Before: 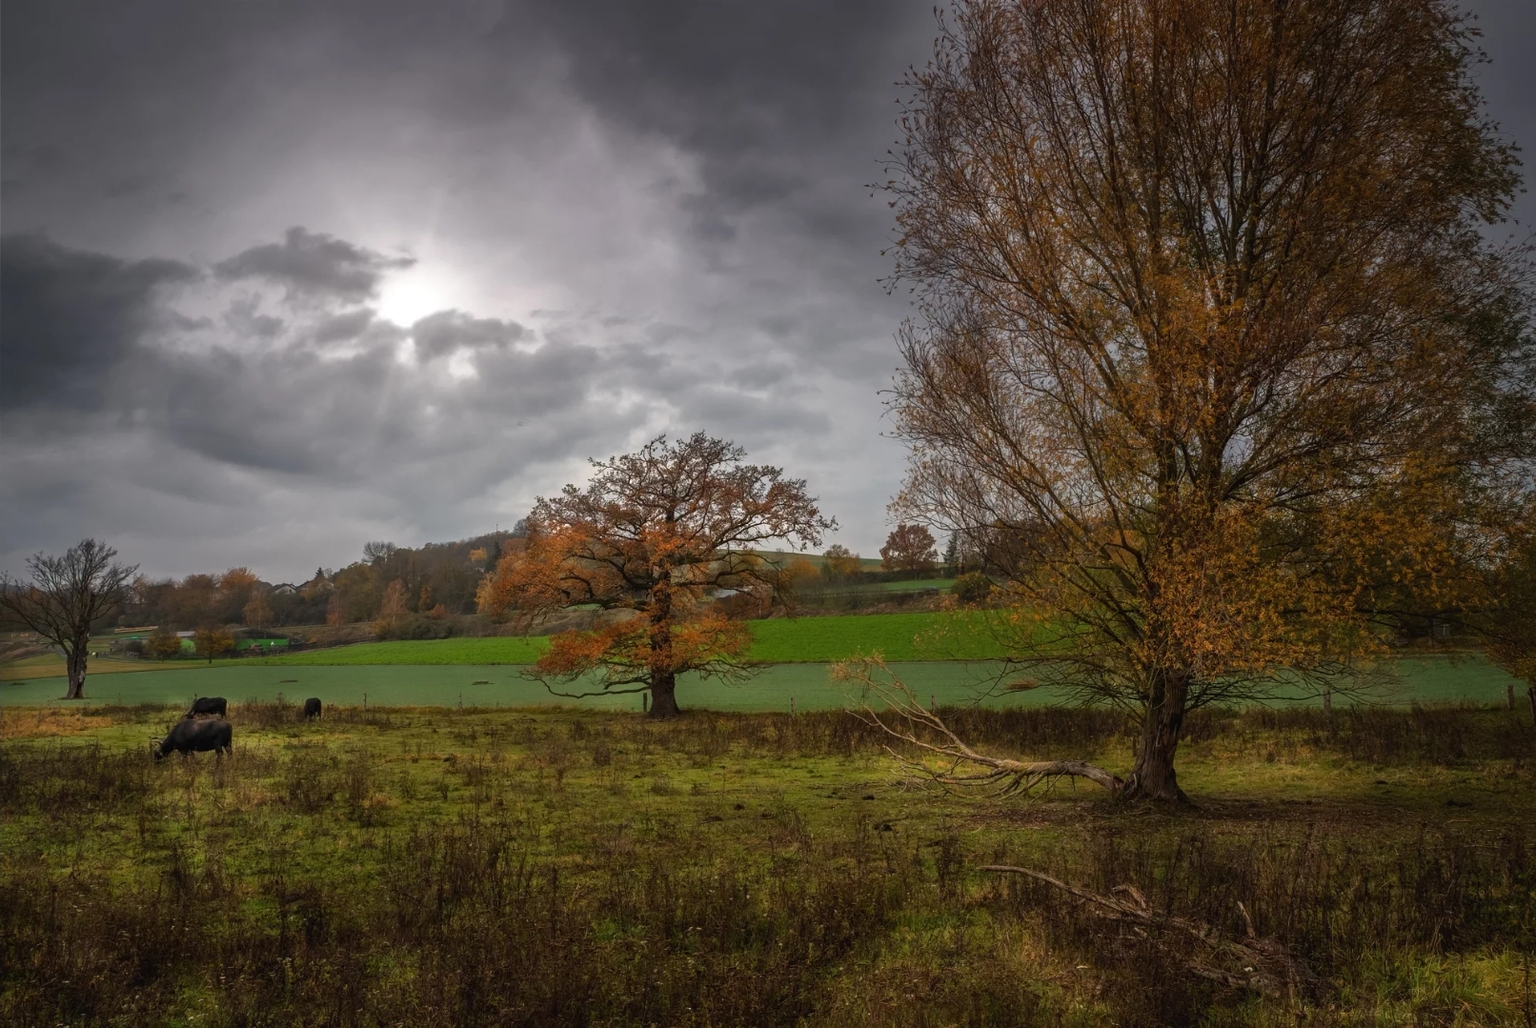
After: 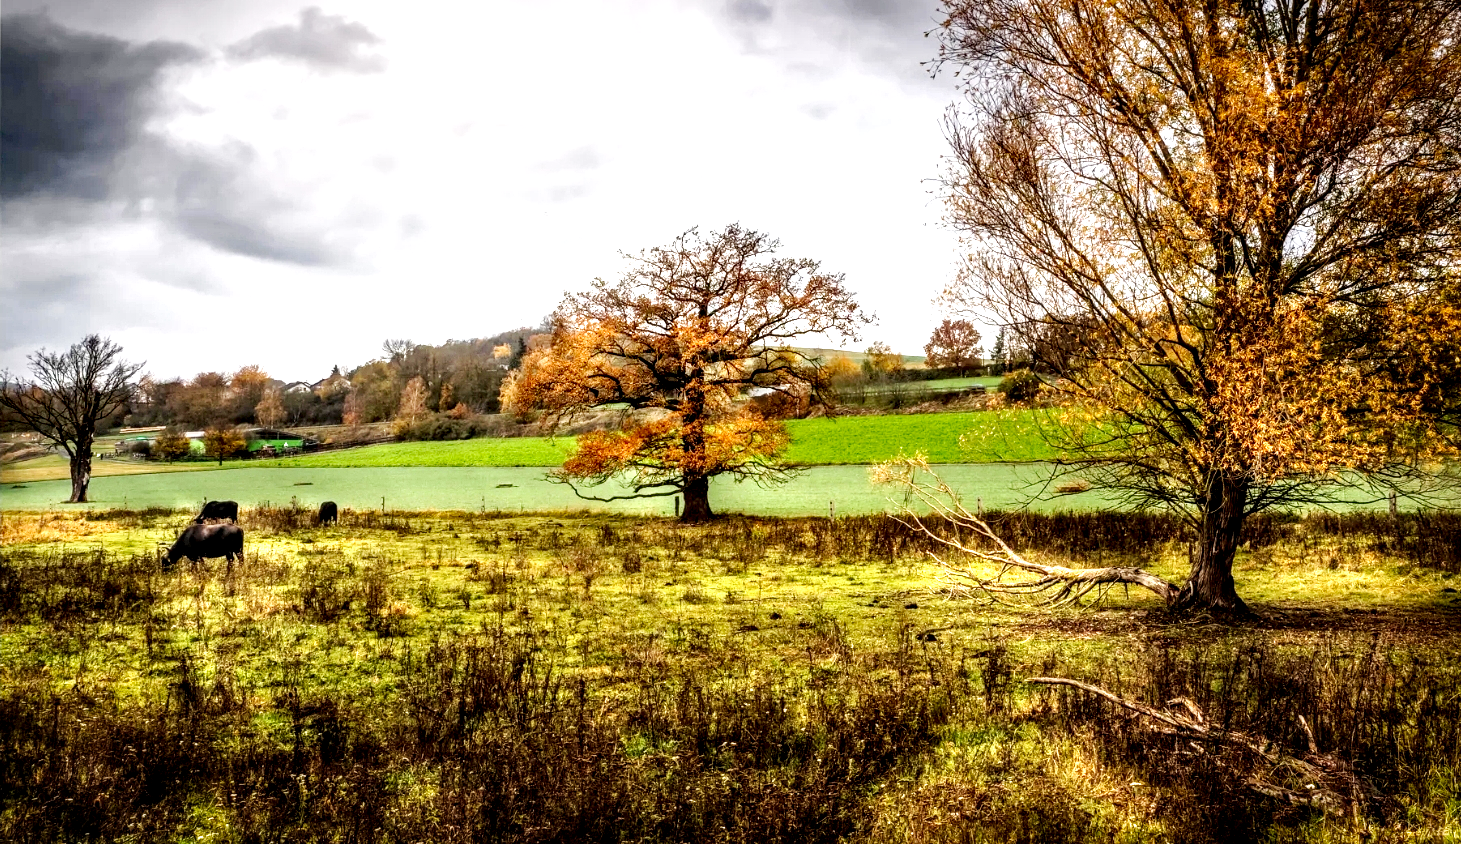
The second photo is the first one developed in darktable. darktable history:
color zones: curves: ch0 [(0, 0.5) (0.143, 0.5) (0.286, 0.5) (0.429, 0.495) (0.571, 0.437) (0.714, 0.44) (0.857, 0.496) (1, 0.5)], mix 100.35%
vignetting: brightness -0.248, saturation 0.13, automatic ratio true, dithering 8-bit output
exposure: black level correction 0.001, exposure 1.132 EV, compensate highlight preservation false
crop: top 21.424%, right 9.32%, bottom 0.296%
base curve: curves: ch0 [(0, 0) (0.036, 0.025) (0.121, 0.166) (0.206, 0.329) (0.605, 0.79) (1, 1)], preserve colors none
tone equalizer: -8 EV -0.381 EV, -7 EV -0.381 EV, -6 EV -0.3 EV, -5 EV -0.188 EV, -3 EV 0.197 EV, -2 EV 0.306 EV, -1 EV 0.386 EV, +0 EV 0.419 EV
local contrast: highlights 81%, shadows 57%, detail 174%, midtone range 0.598
